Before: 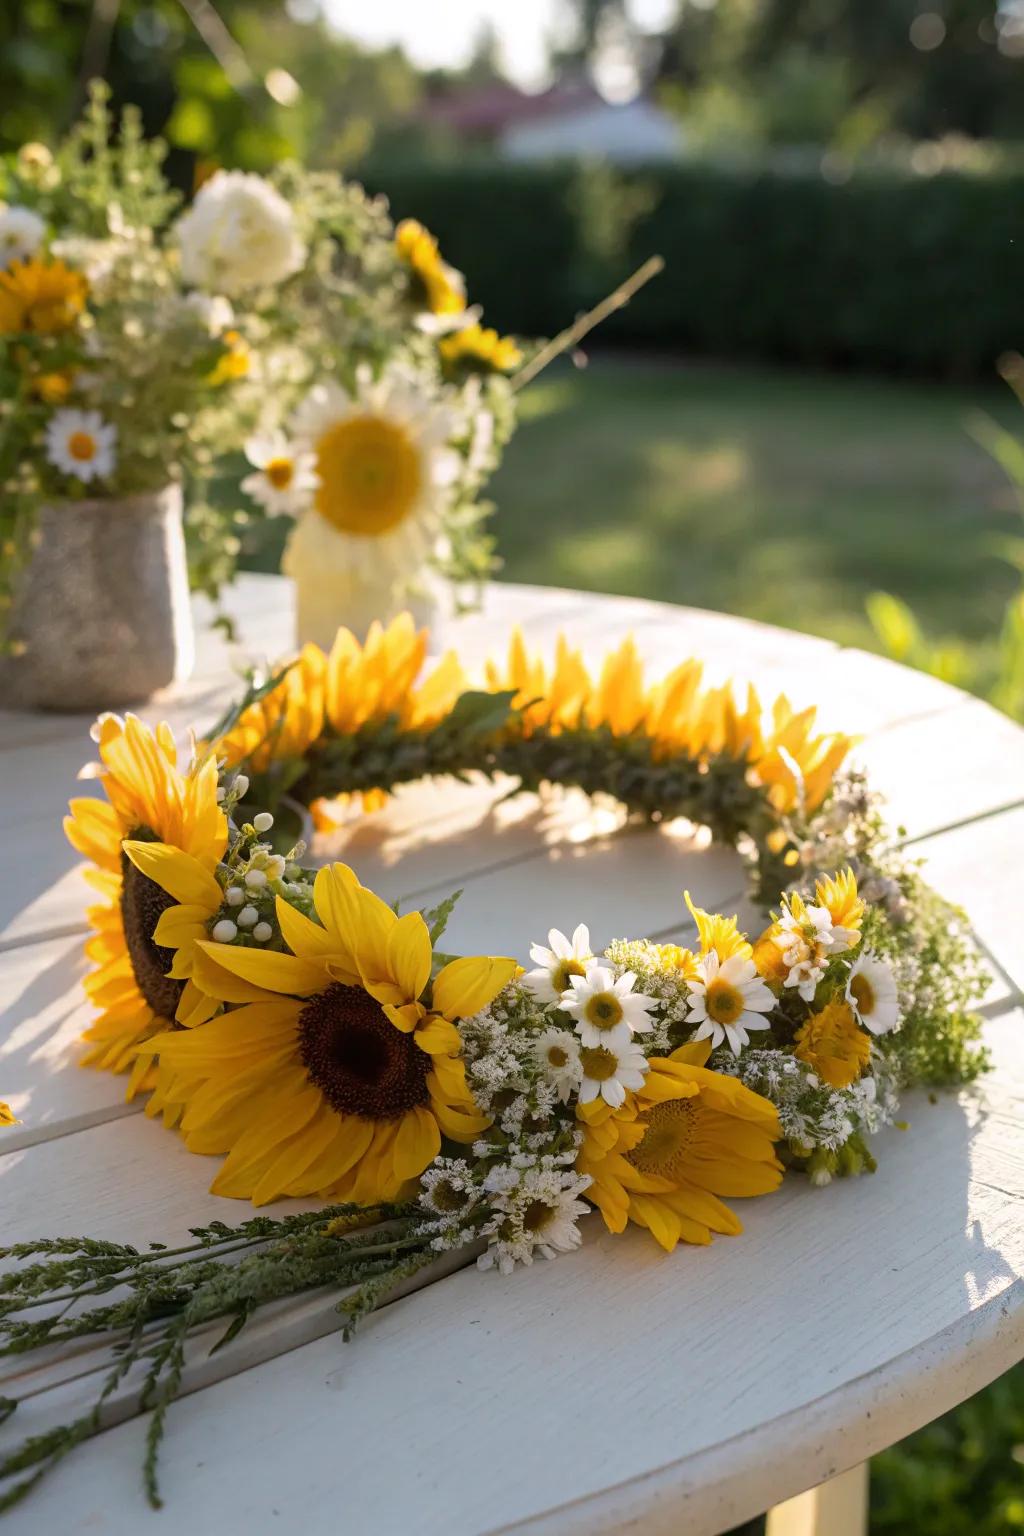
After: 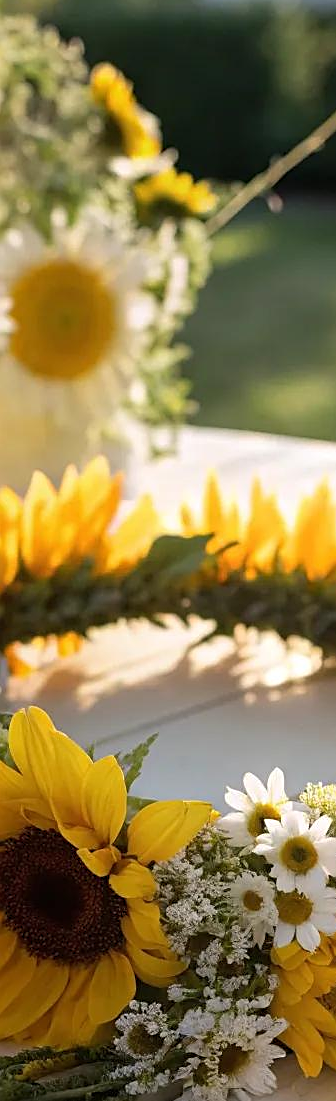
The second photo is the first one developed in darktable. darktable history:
crop and rotate: left 29.859%, top 10.17%, right 37.276%, bottom 18.118%
sharpen: on, module defaults
